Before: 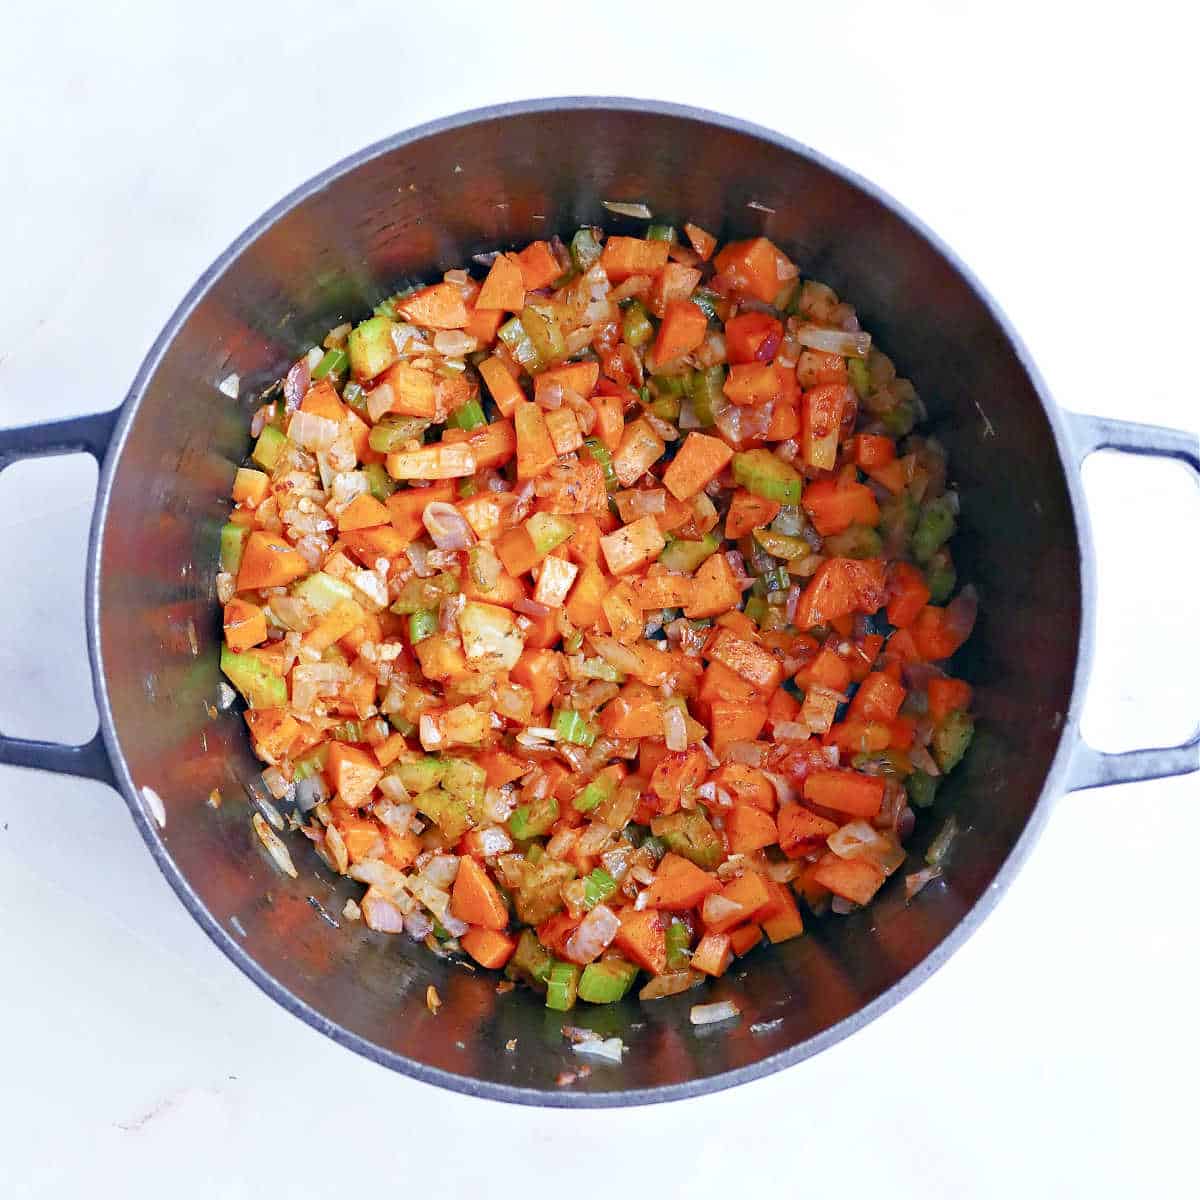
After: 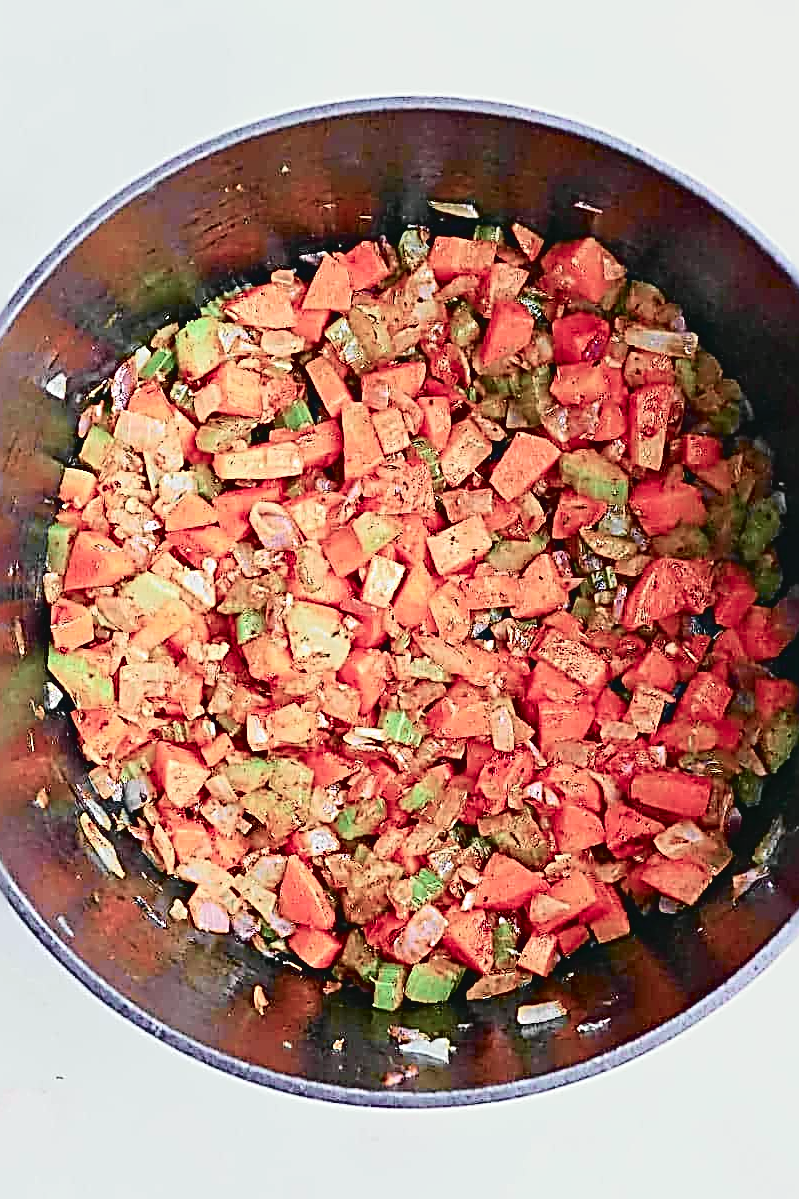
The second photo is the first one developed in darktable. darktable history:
tone curve: curves: ch0 [(0, 0.039) (0.113, 0.081) (0.204, 0.204) (0.498, 0.608) (0.709, 0.819) (0.984, 0.961)]; ch1 [(0, 0) (0.172, 0.123) (0.317, 0.272) (0.414, 0.382) (0.476, 0.479) (0.505, 0.501) (0.528, 0.54) (0.618, 0.647) (0.709, 0.764) (1, 1)]; ch2 [(0, 0) (0.411, 0.424) (0.492, 0.502) (0.521, 0.513) (0.537, 0.57) (0.686, 0.638) (1, 1)], color space Lab, independent channels, preserve colors none
sharpen: radius 3.158, amount 1.731
exposure: exposure -0.242 EV, compensate highlight preservation false
crop and rotate: left 14.436%, right 18.898%
white balance: emerald 1
